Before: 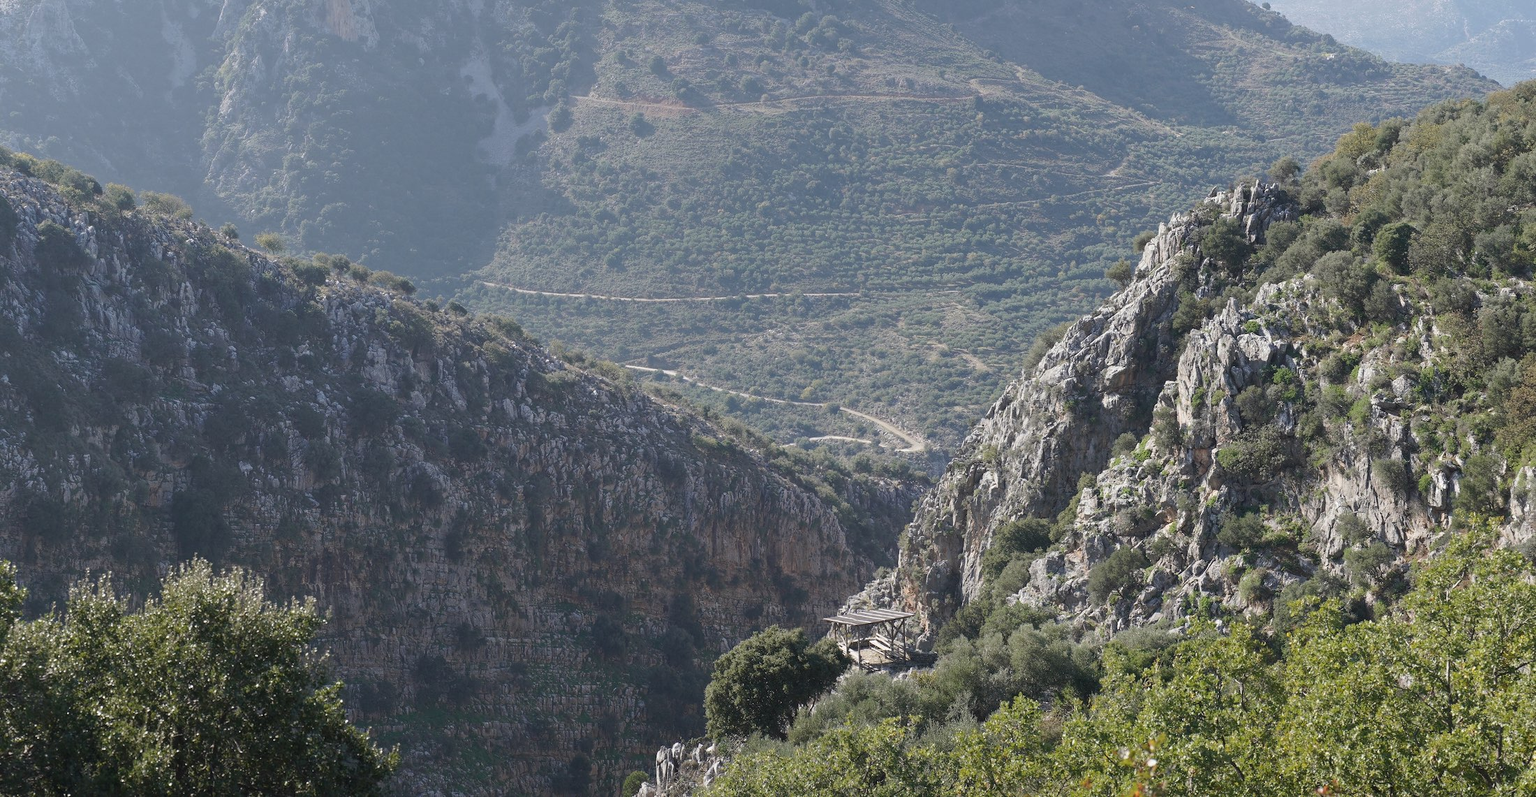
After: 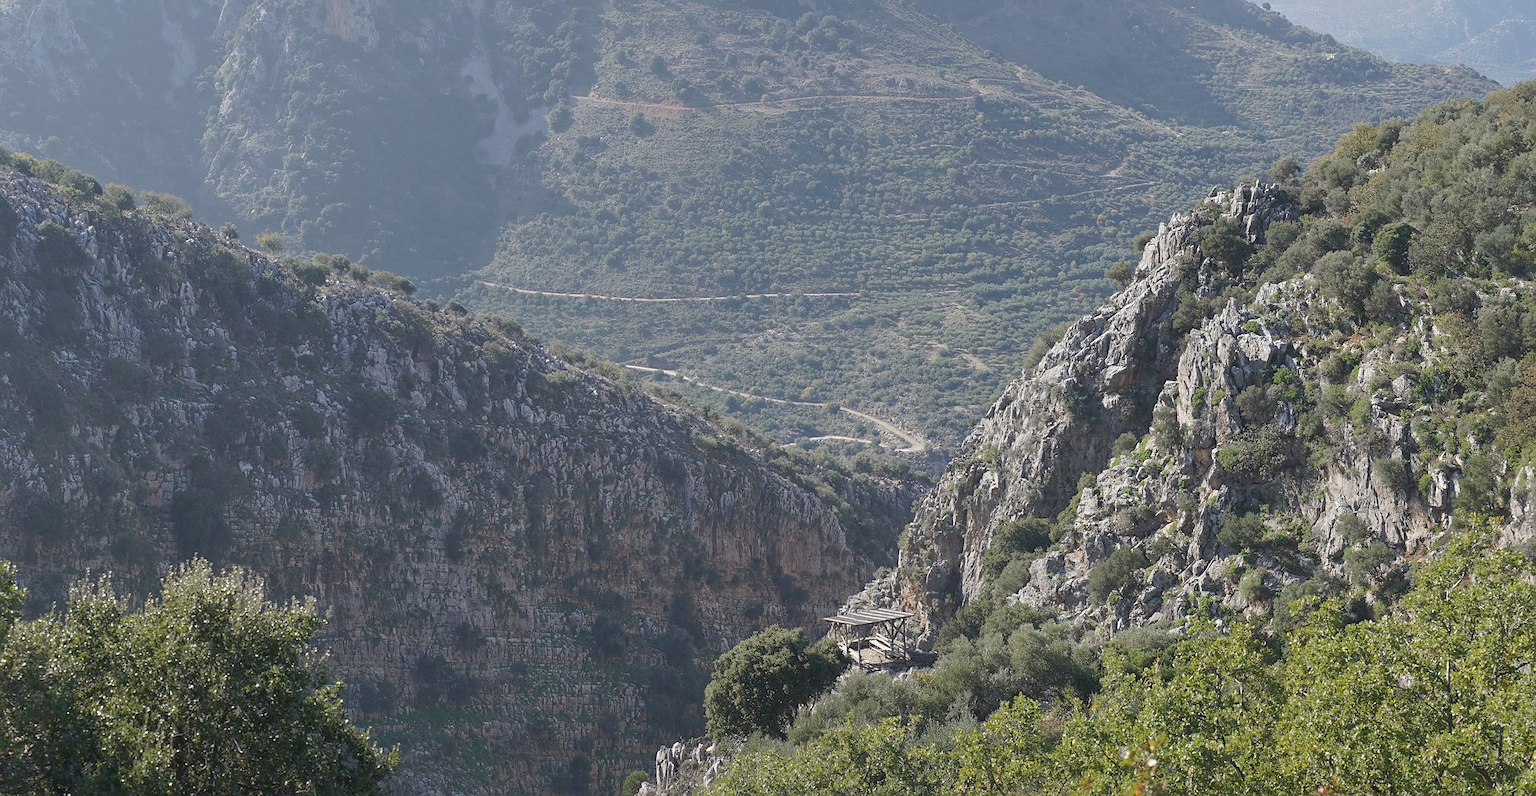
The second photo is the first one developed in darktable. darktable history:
sharpen: radius 1.559, amount 0.373, threshold 1.271
shadows and highlights: on, module defaults
